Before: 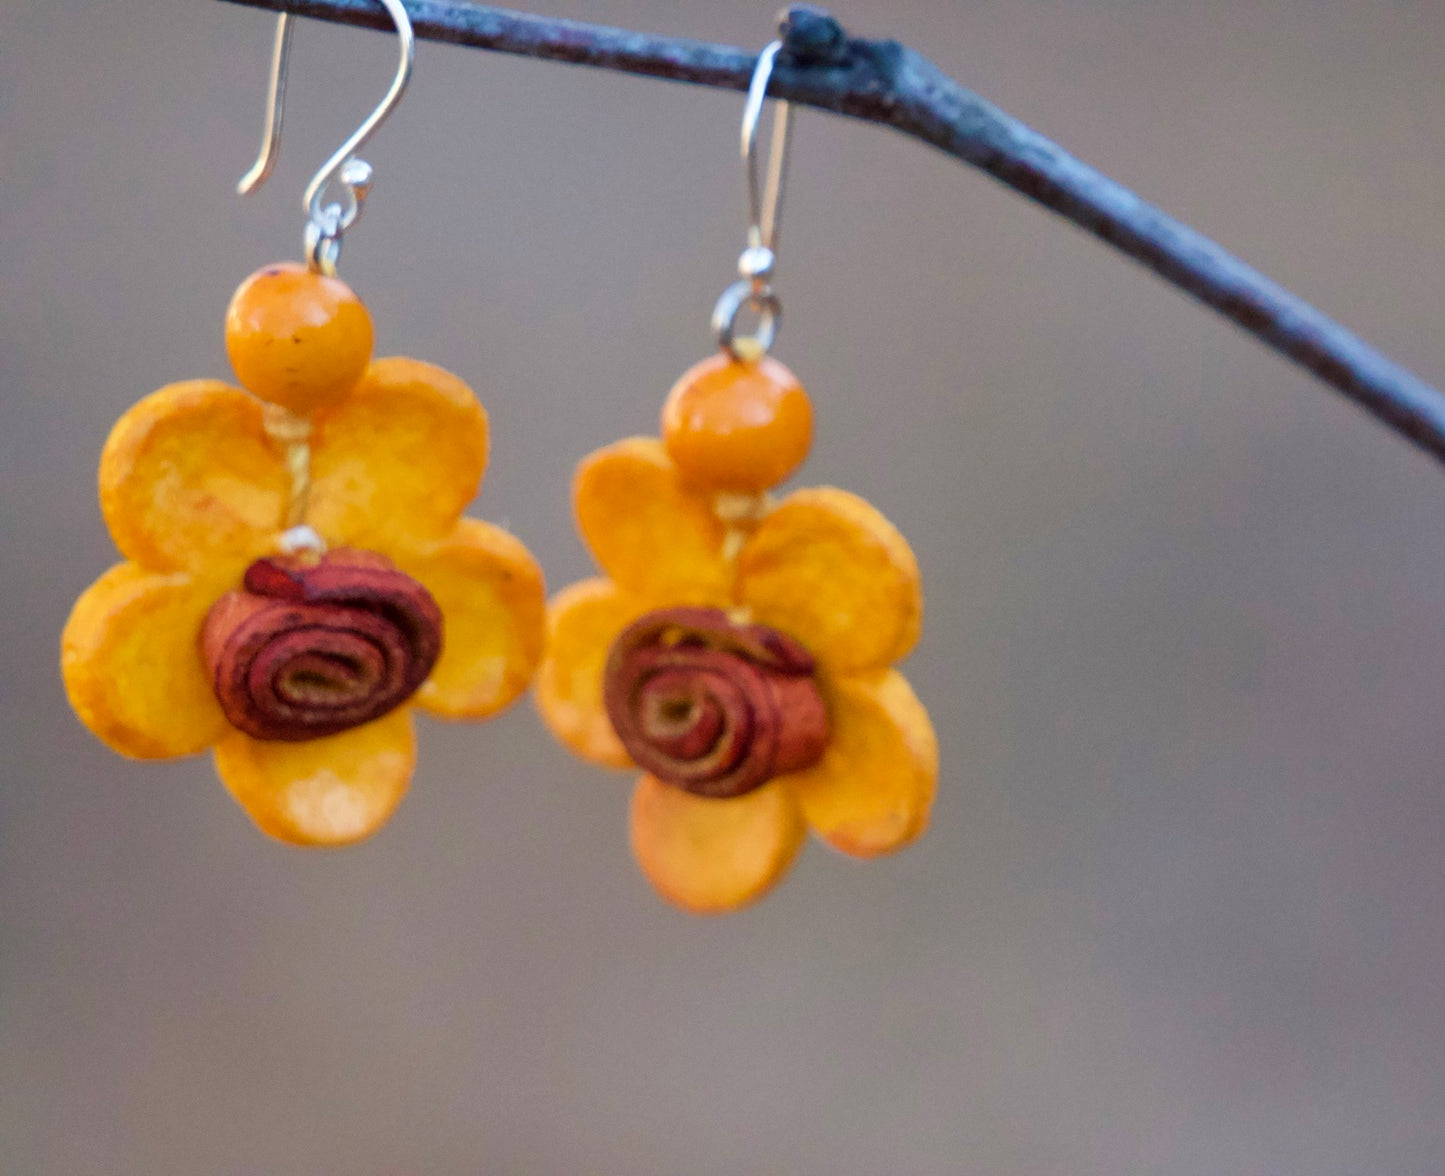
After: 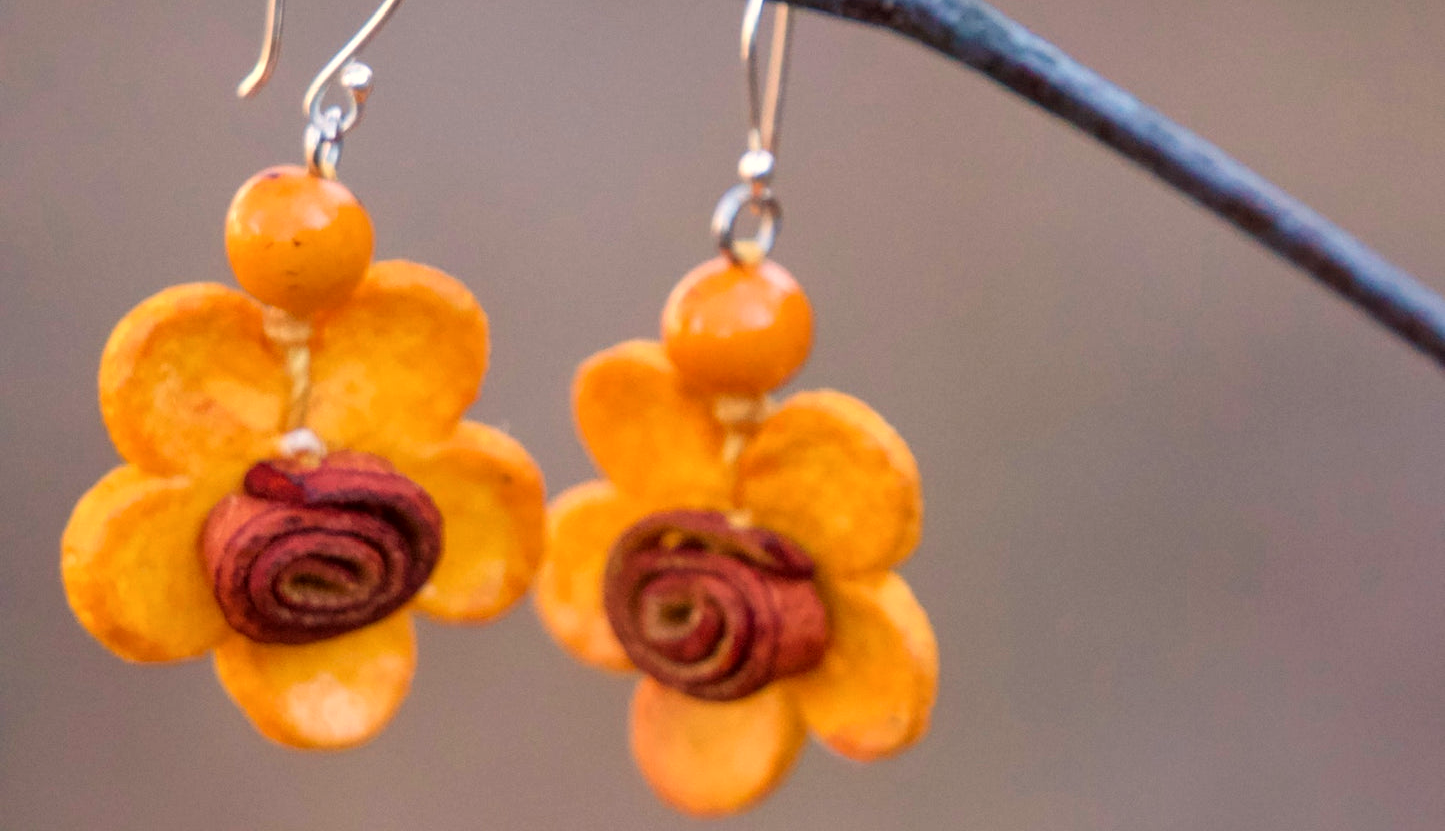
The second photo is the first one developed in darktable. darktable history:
local contrast: highlights 100%, shadows 100%, detail 120%, midtone range 0.2
crop and rotate: top 8.293%, bottom 20.996%
white balance: red 1.127, blue 0.943
